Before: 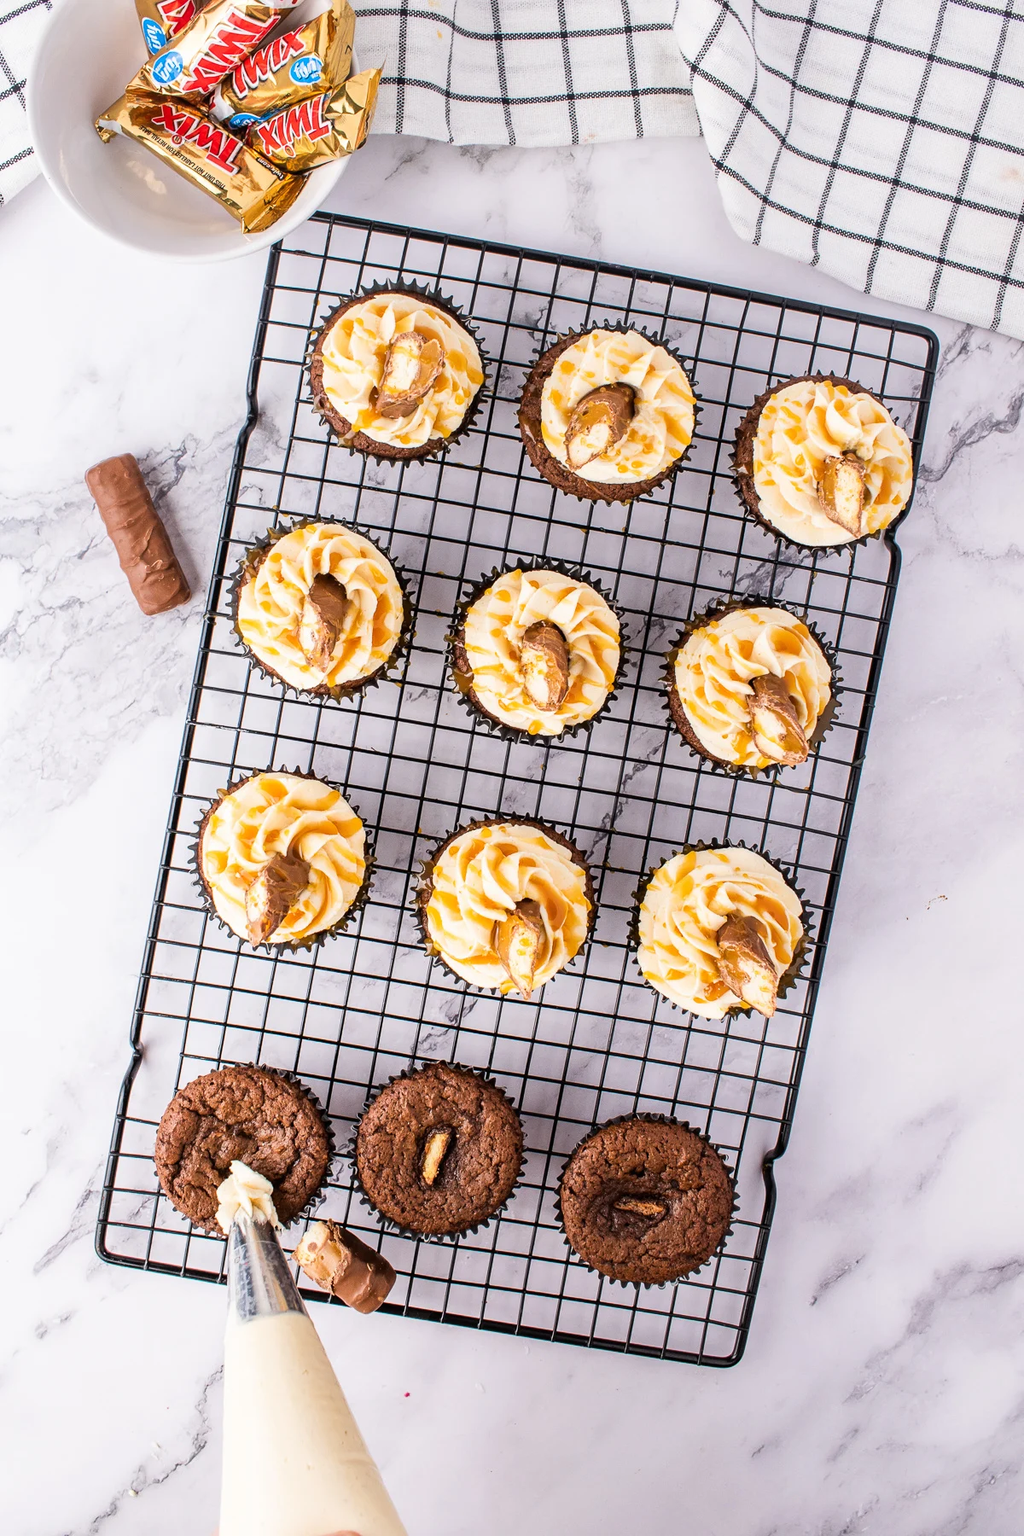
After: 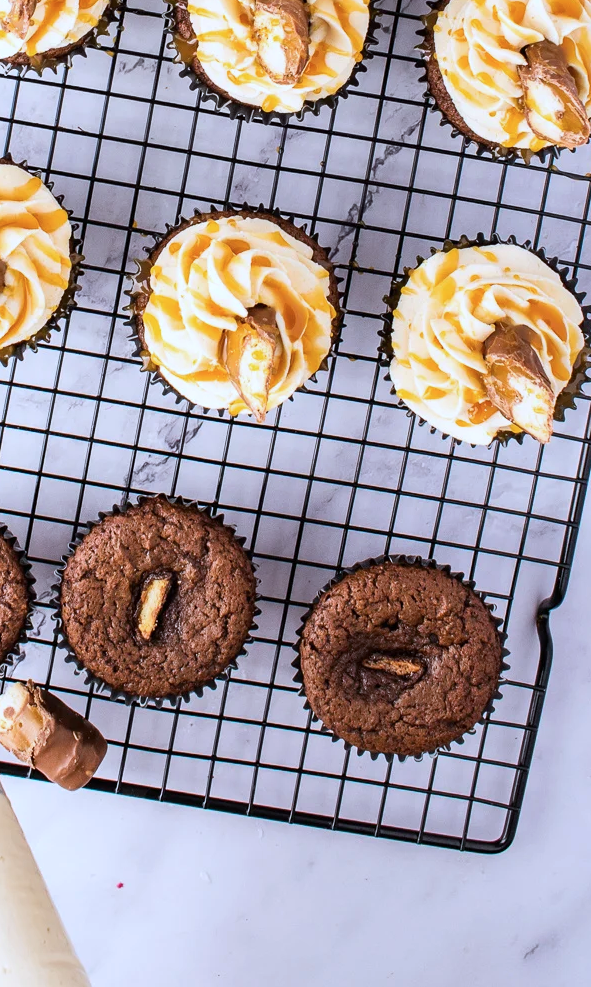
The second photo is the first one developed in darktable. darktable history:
crop: left 29.797%, top 41.649%, right 20.931%, bottom 3.507%
color calibration: x 0.369, y 0.382, temperature 4315.1 K
